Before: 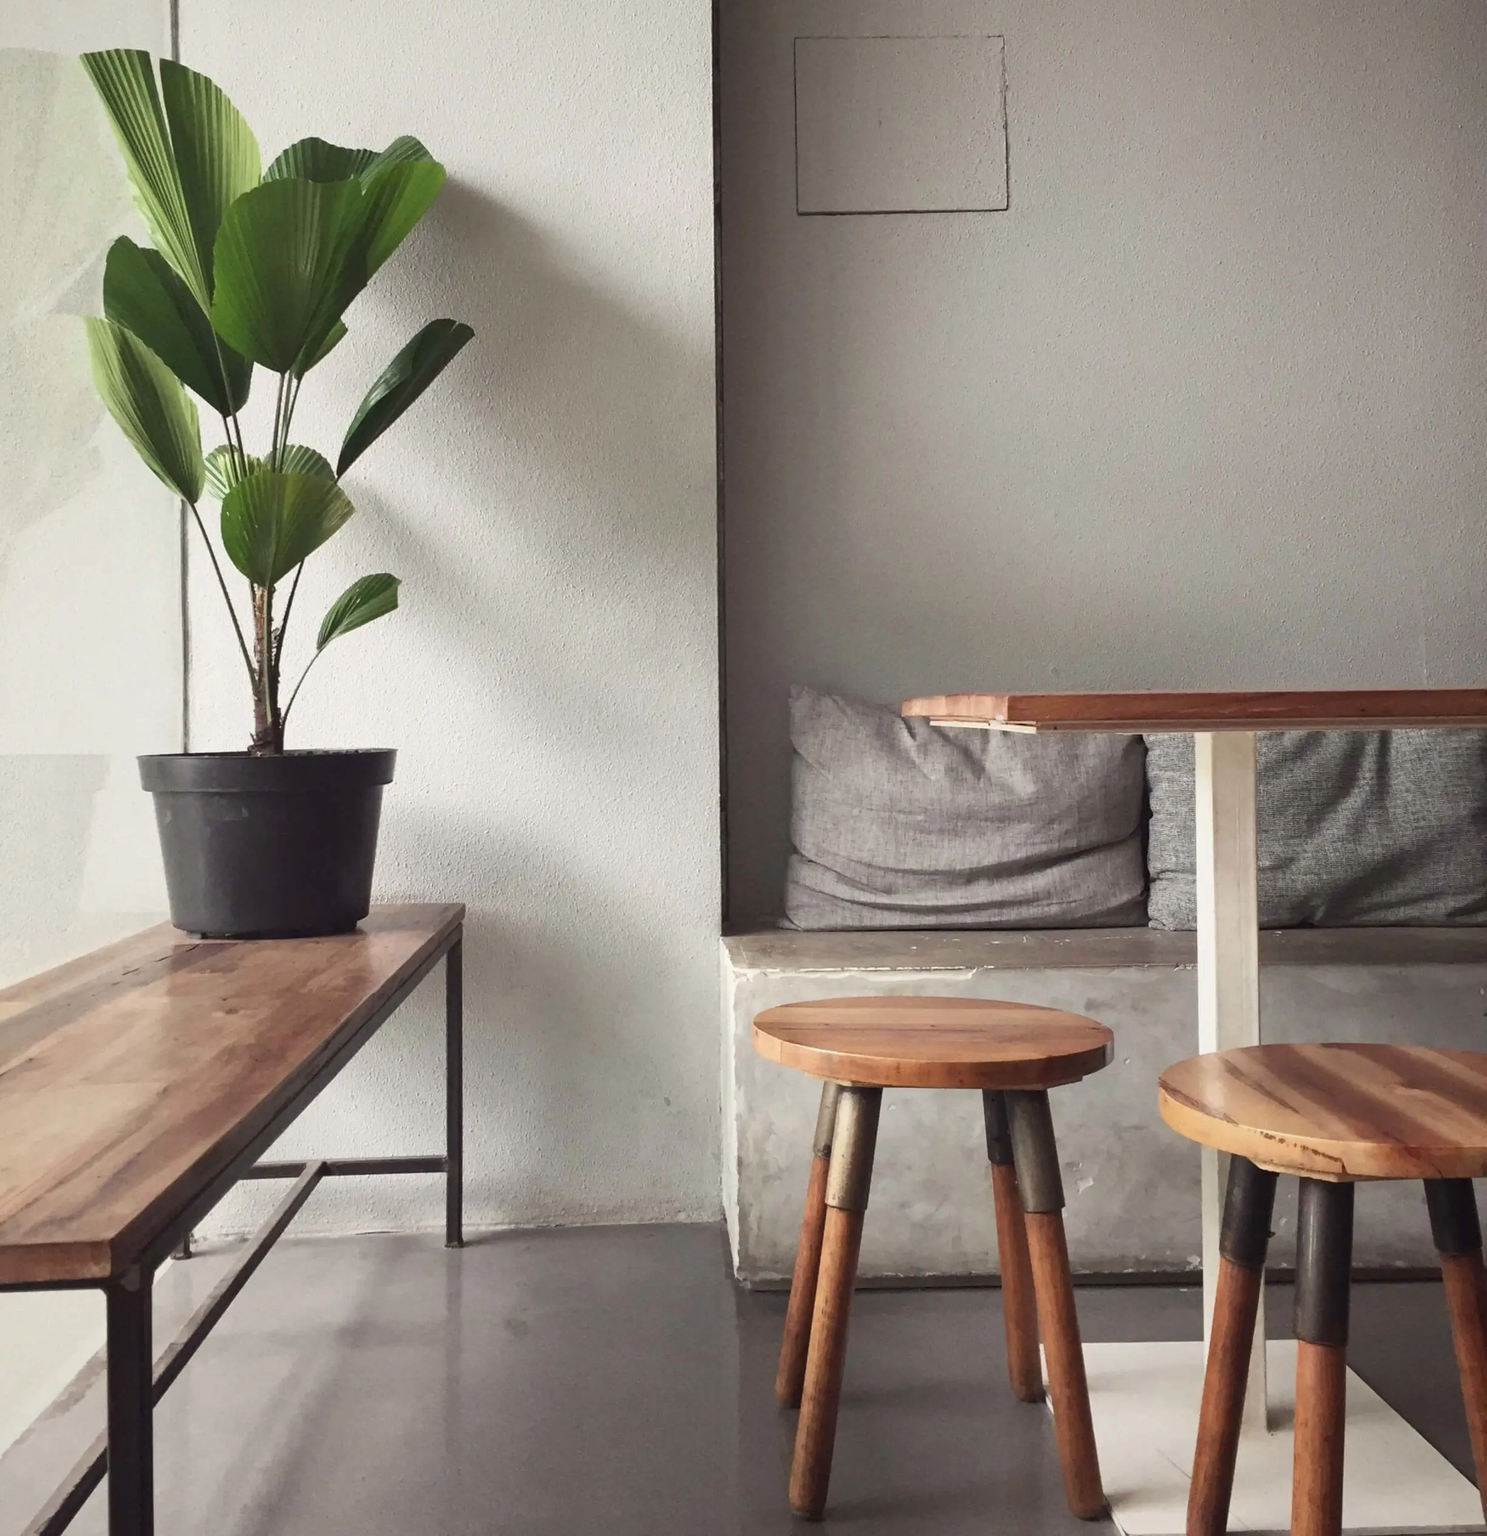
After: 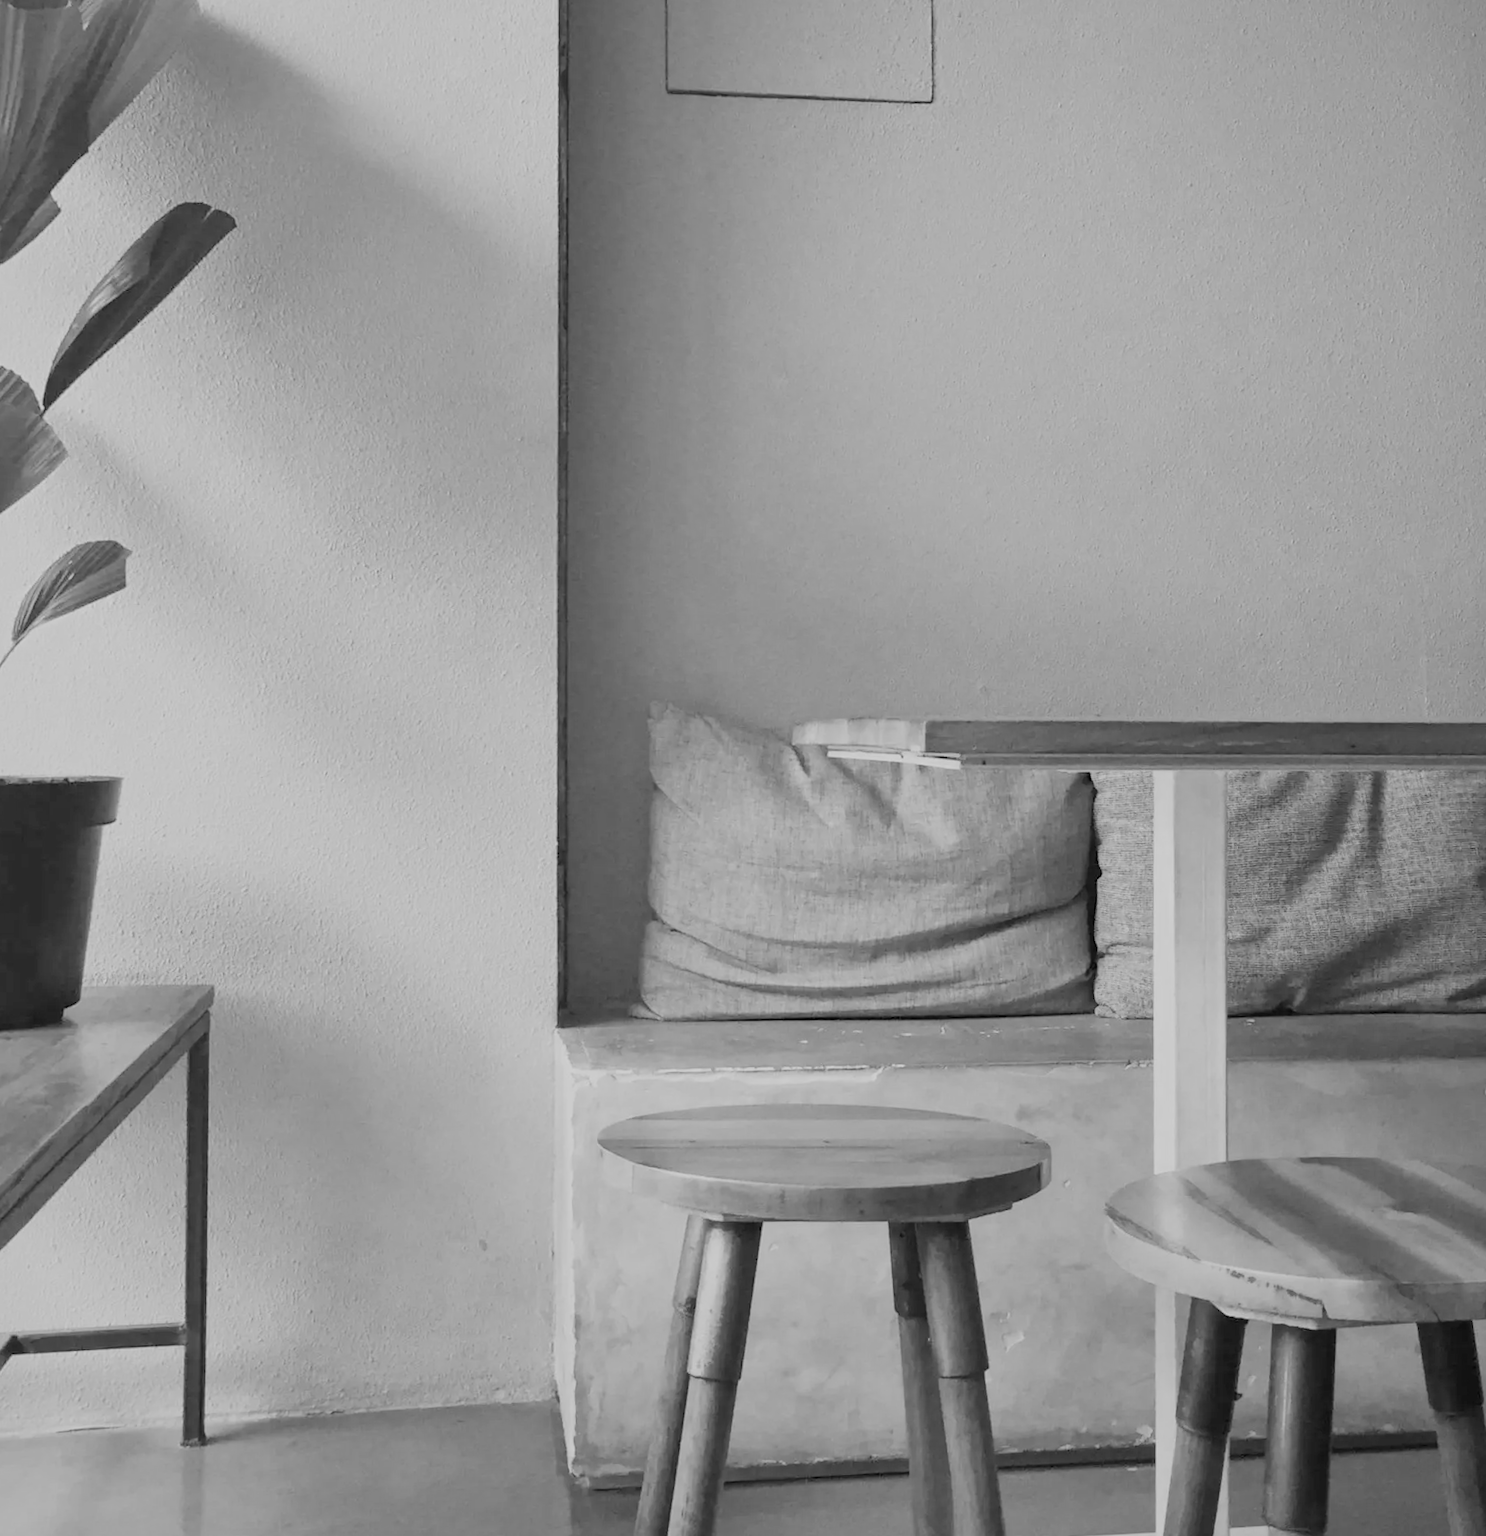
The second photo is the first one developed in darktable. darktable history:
filmic rgb: white relative exposure 8 EV, threshold 3 EV, hardness 2.44, latitude 10.07%, contrast 0.72, highlights saturation mix 10%, shadows ↔ highlights balance 1.38%, color science v4 (2020), enable highlight reconstruction true
rotate and perspective: rotation 0.679°, lens shift (horizontal) 0.136, crop left 0.009, crop right 0.991, crop top 0.078, crop bottom 0.95
crop: left 23.095%, top 5.827%, bottom 11.854%
velvia: strength 40%
monochrome: on, module defaults
exposure: exposure 0.77 EV, compensate highlight preservation false
local contrast: mode bilateral grid, contrast 20, coarseness 50, detail 120%, midtone range 0.2
